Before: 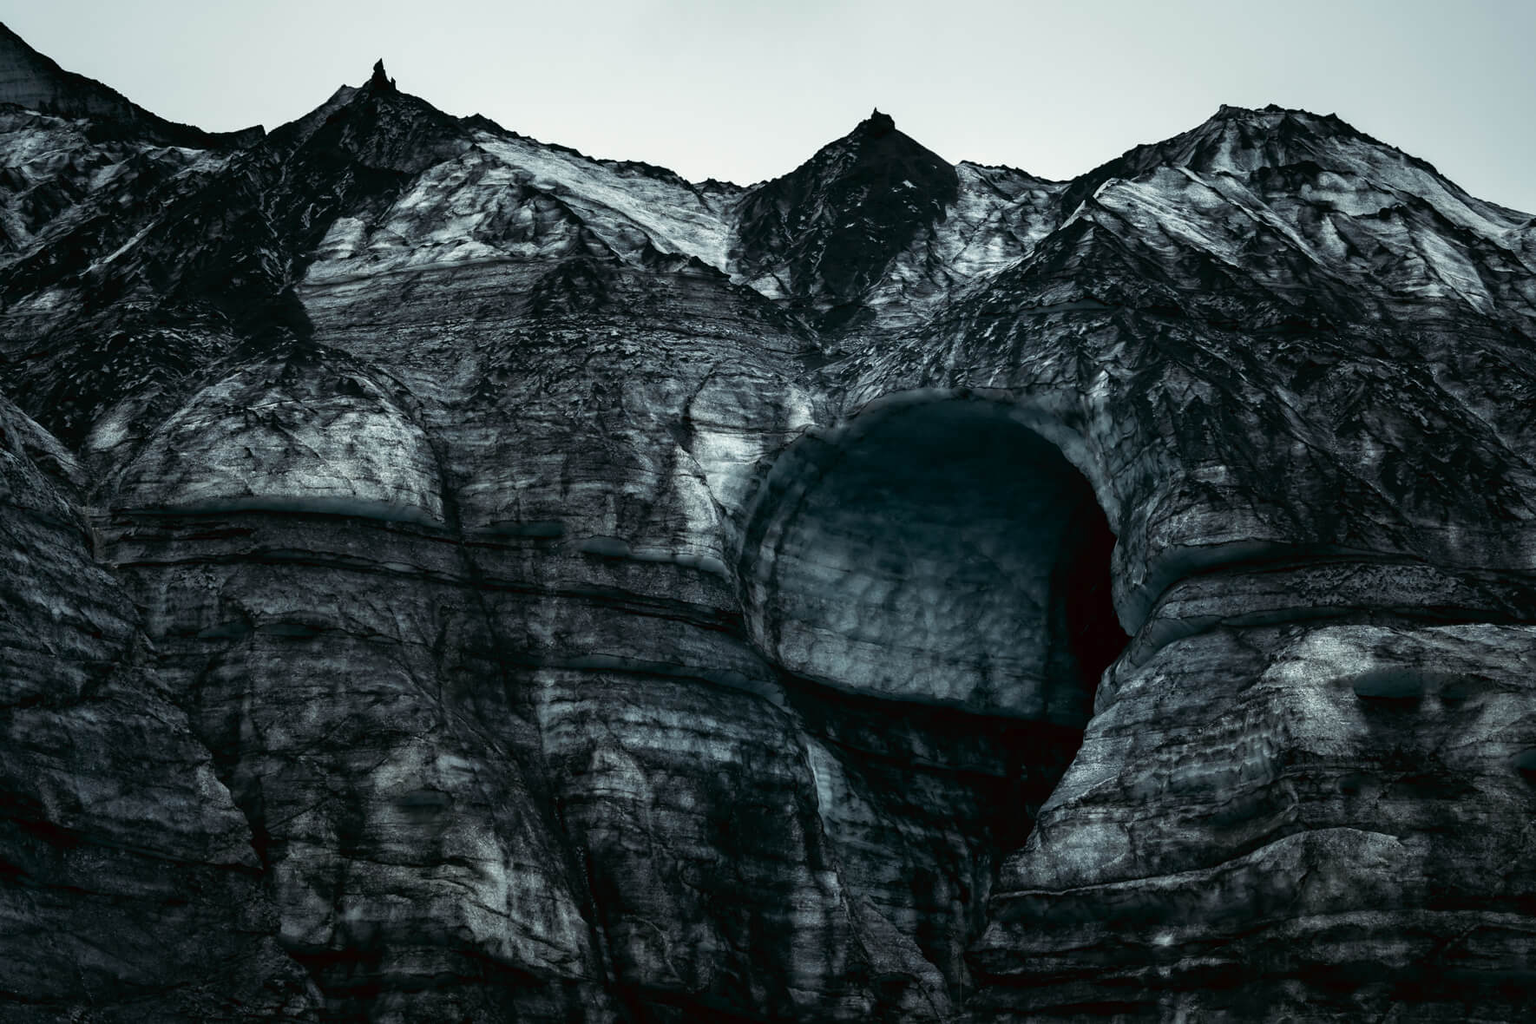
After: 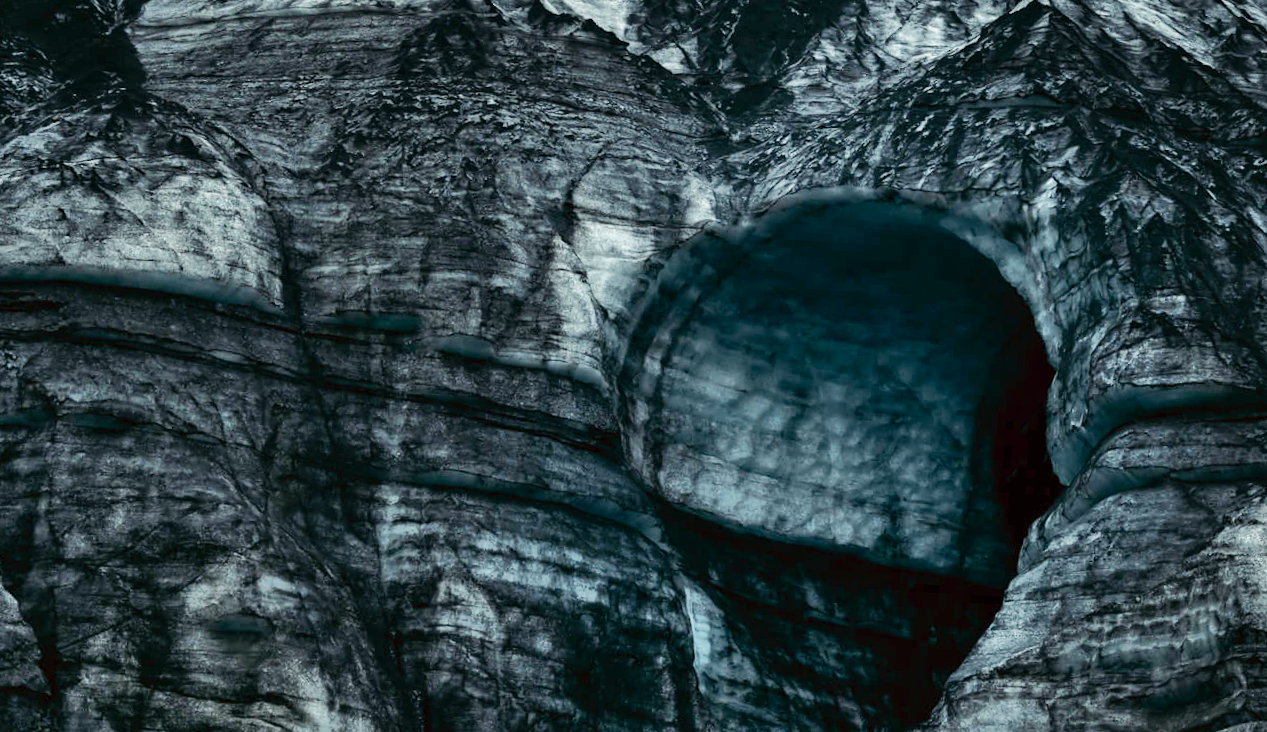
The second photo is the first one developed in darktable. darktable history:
base curve: exposure shift 0, preserve colors none
color balance rgb: perceptual saturation grading › global saturation 20%, perceptual saturation grading › highlights -25%, perceptual saturation grading › shadows 25%
crop and rotate: angle -3.37°, left 9.79%, top 20.73%, right 12.42%, bottom 11.82%
shadows and highlights: low approximation 0.01, soften with gaussian
